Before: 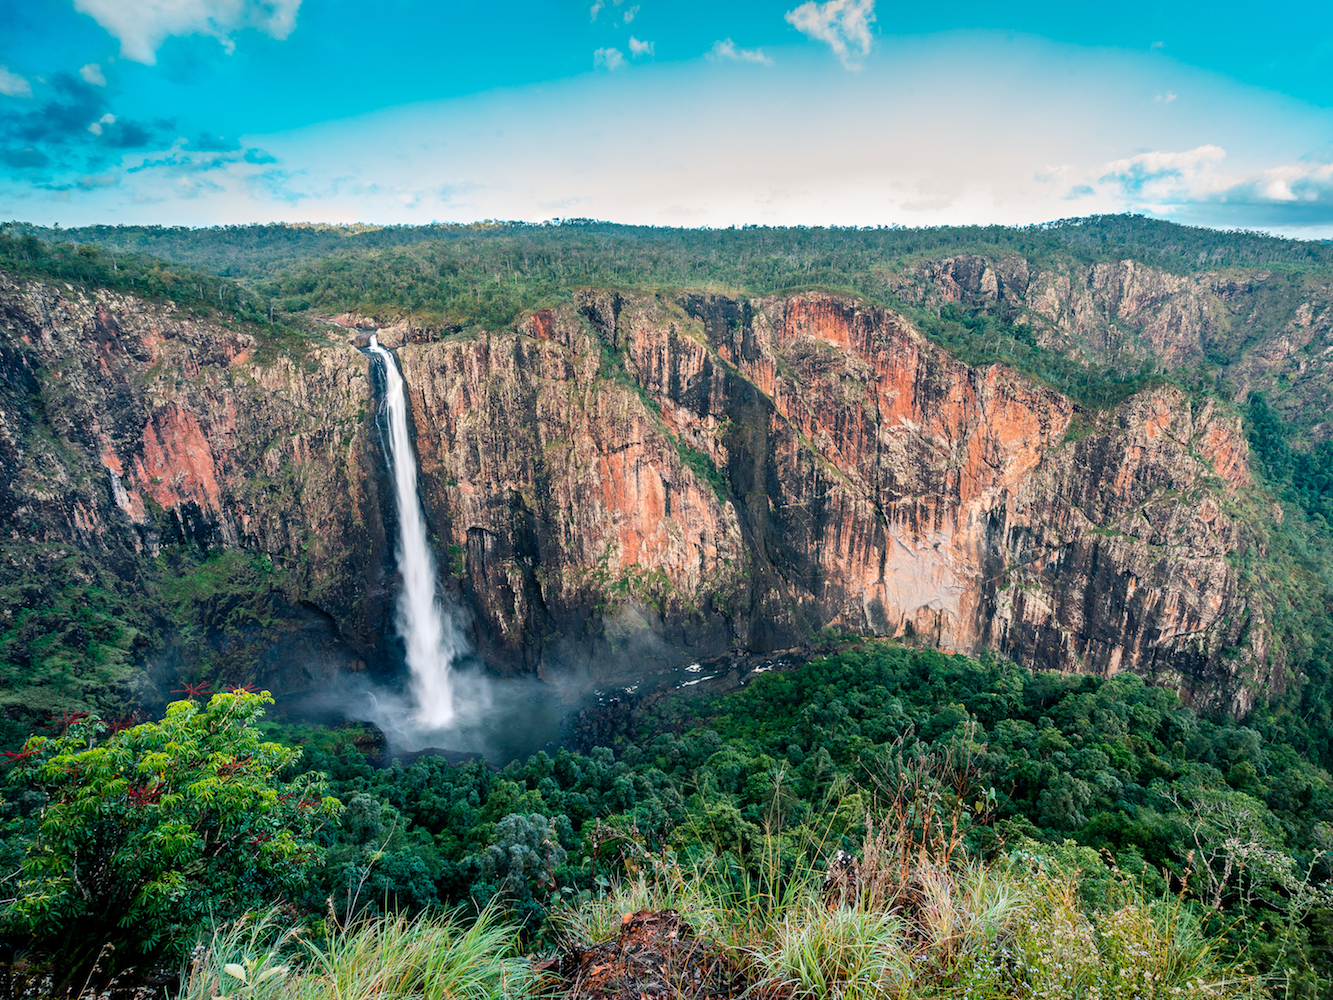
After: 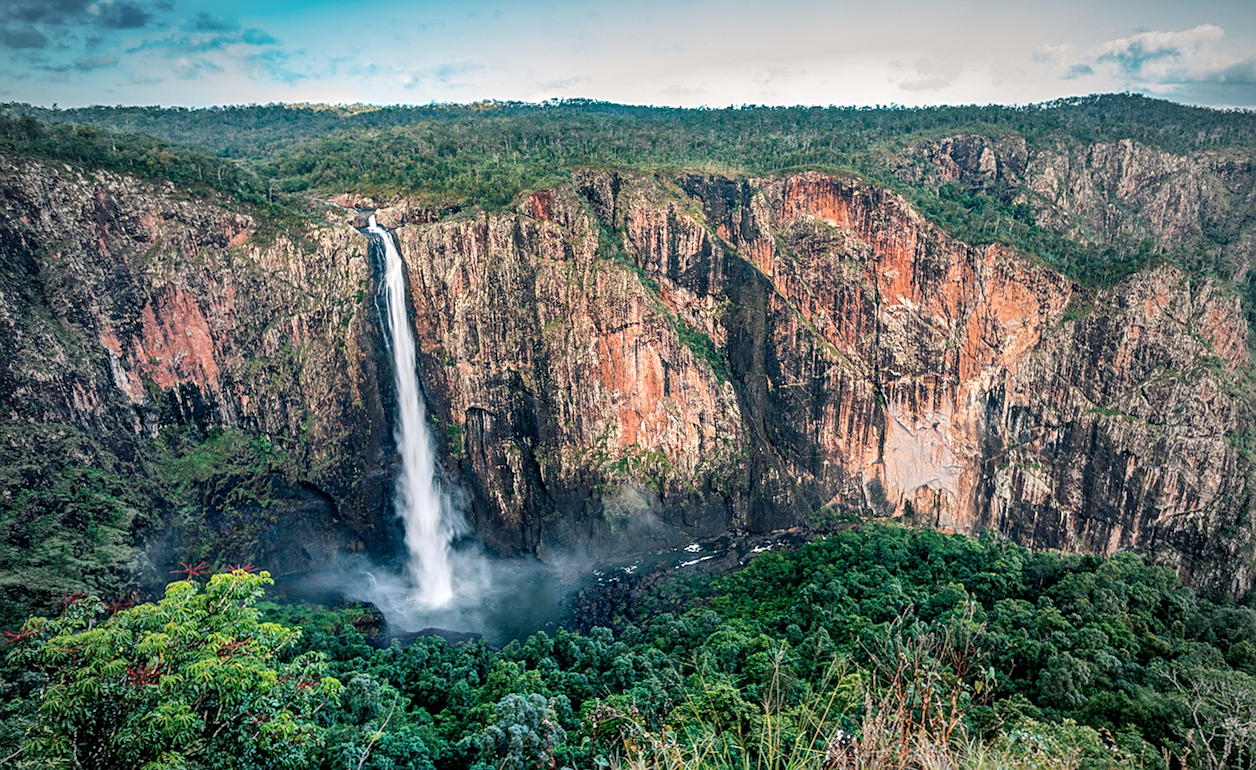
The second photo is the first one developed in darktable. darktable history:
vignetting: fall-off start 72.66%, fall-off radius 109.13%, width/height ratio 0.725
sharpen: amount 0.477
local contrast: on, module defaults
shadows and highlights: radius 133.3, soften with gaussian
crop and rotate: angle 0.072°, top 11.991%, right 5.577%, bottom 10.846%
